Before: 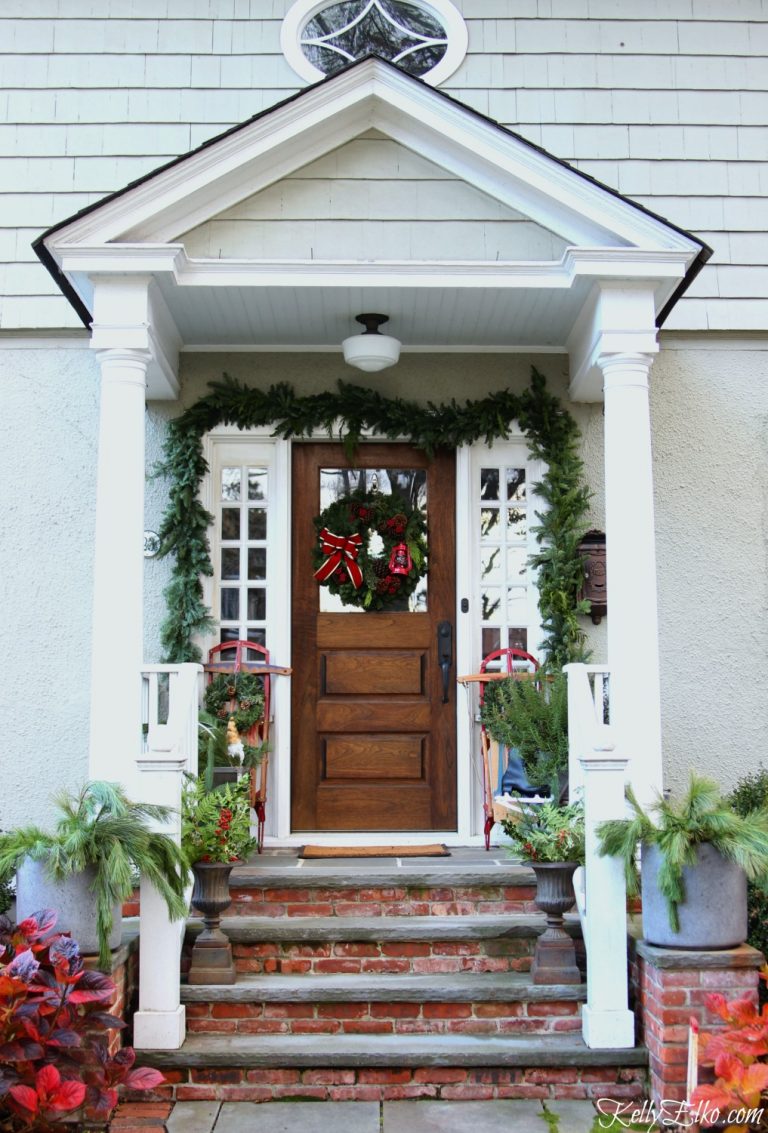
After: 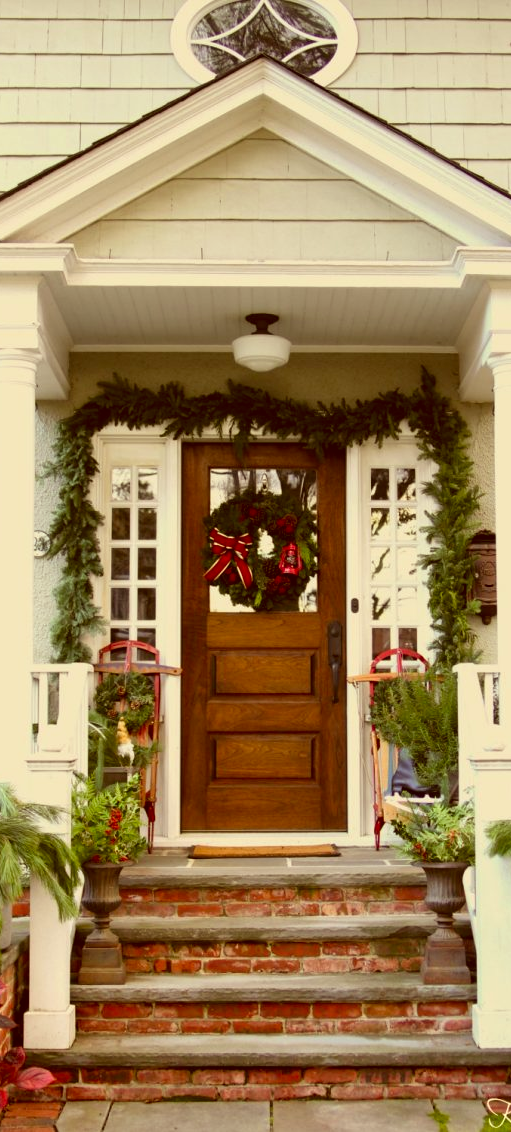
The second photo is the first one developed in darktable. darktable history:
crop and rotate: left 14.394%, right 18.969%
color correction: highlights a* 1.21, highlights b* 23.88, shadows a* 15.2, shadows b* 24.43
